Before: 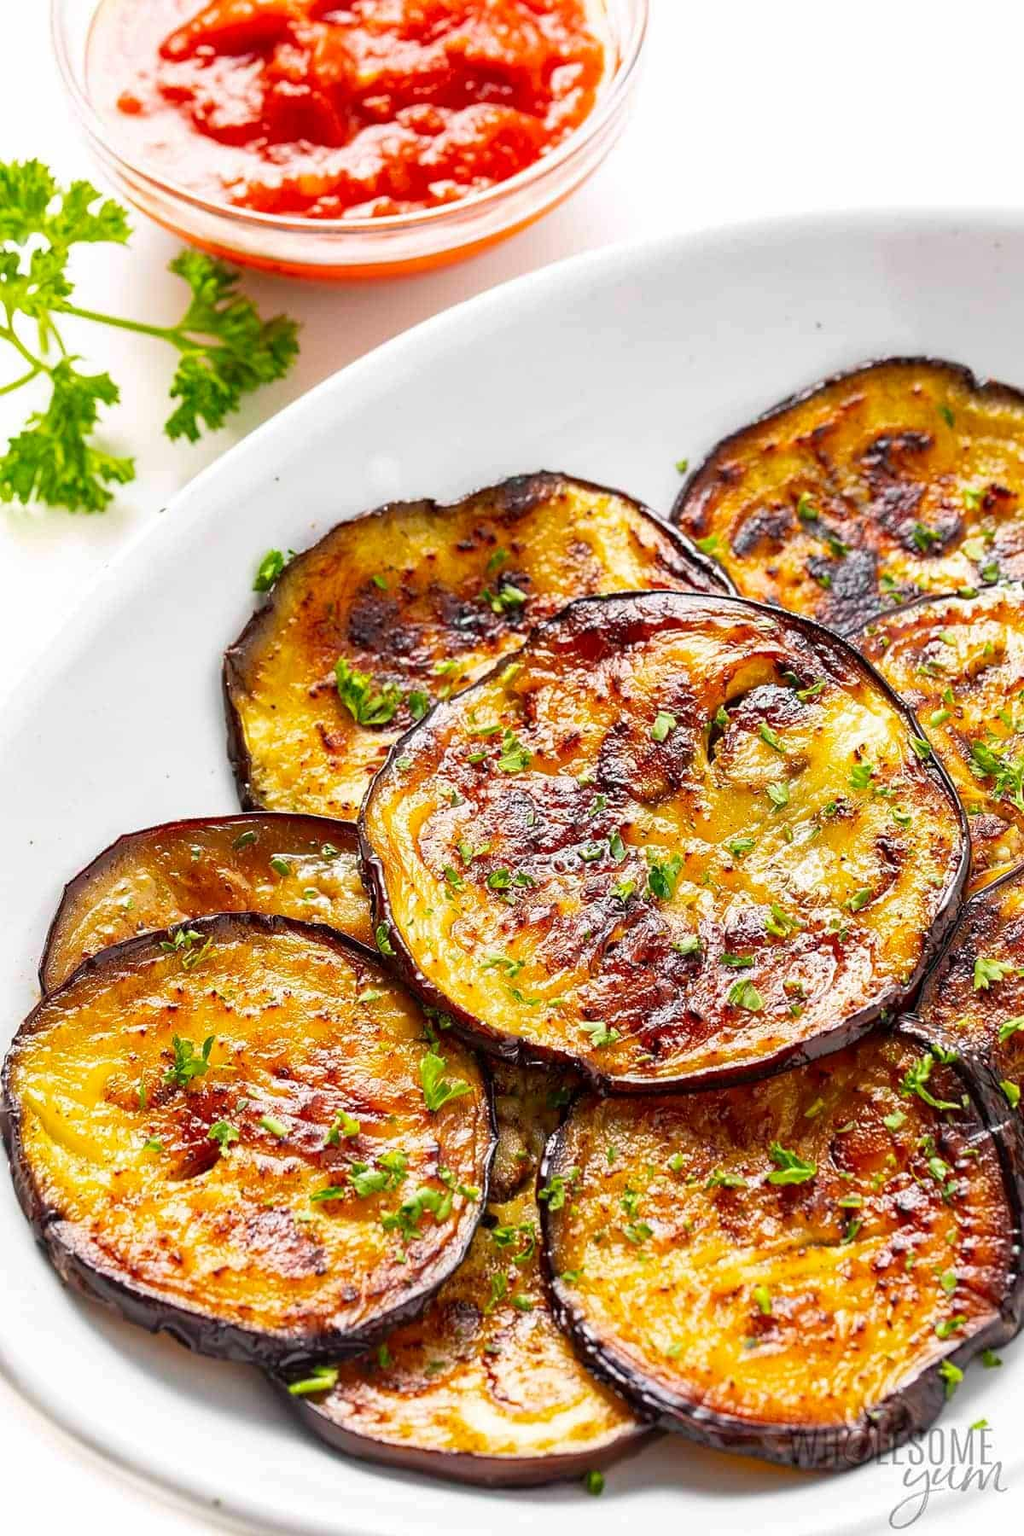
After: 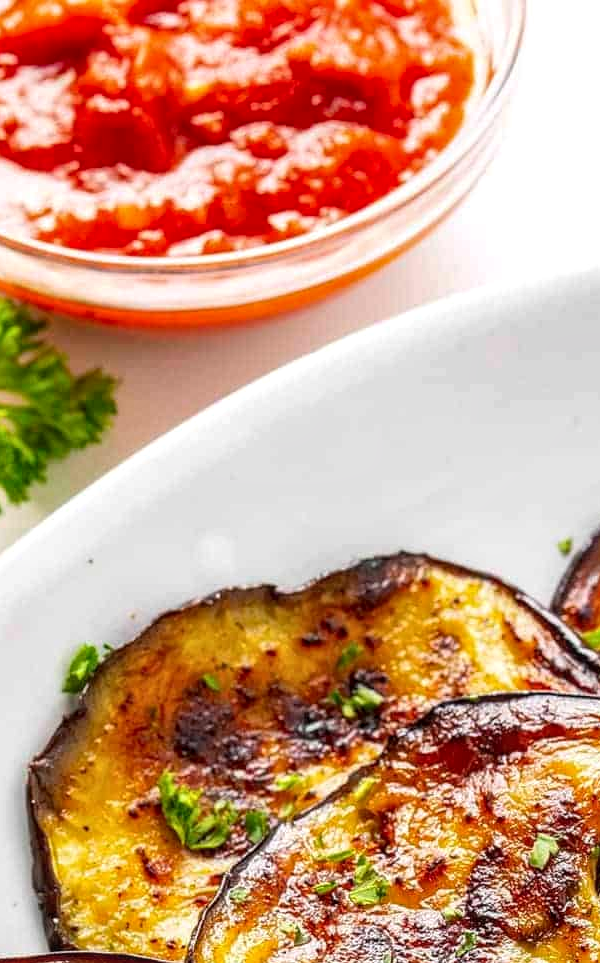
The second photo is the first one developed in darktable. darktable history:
local contrast: on, module defaults
crop: left 19.556%, right 30.401%, bottom 46.458%
